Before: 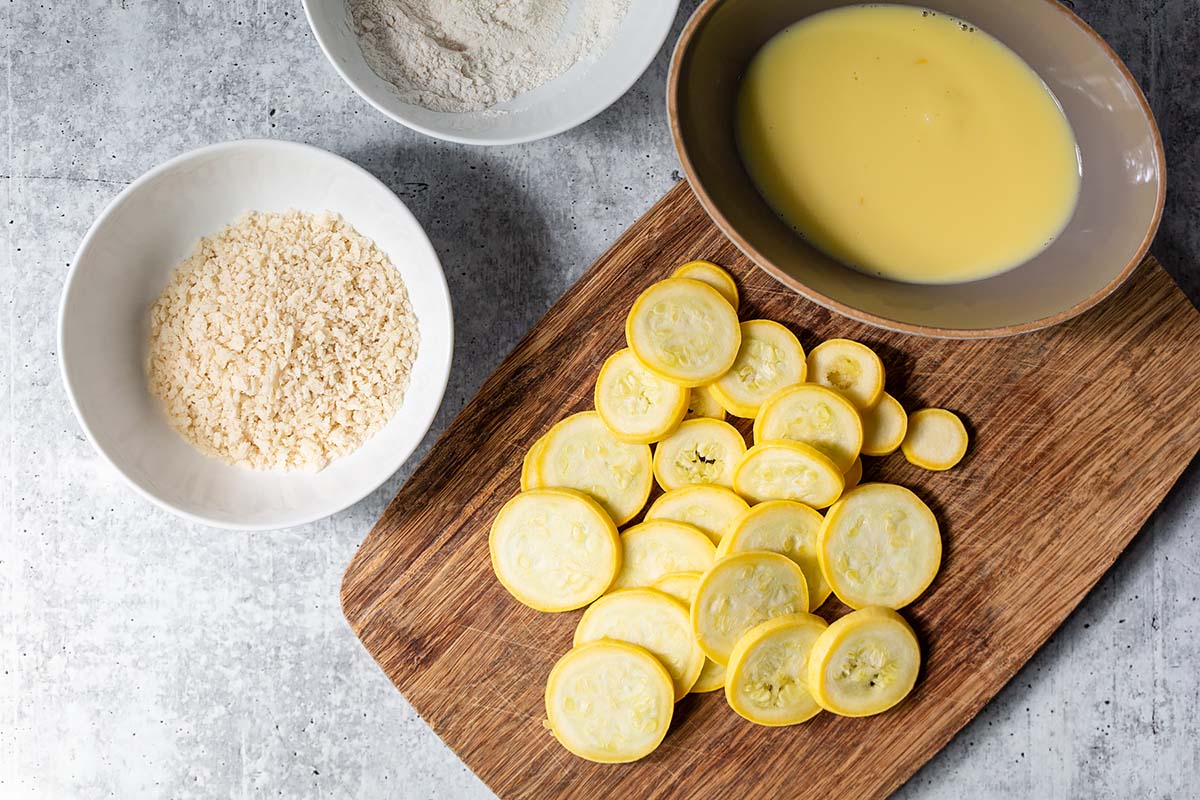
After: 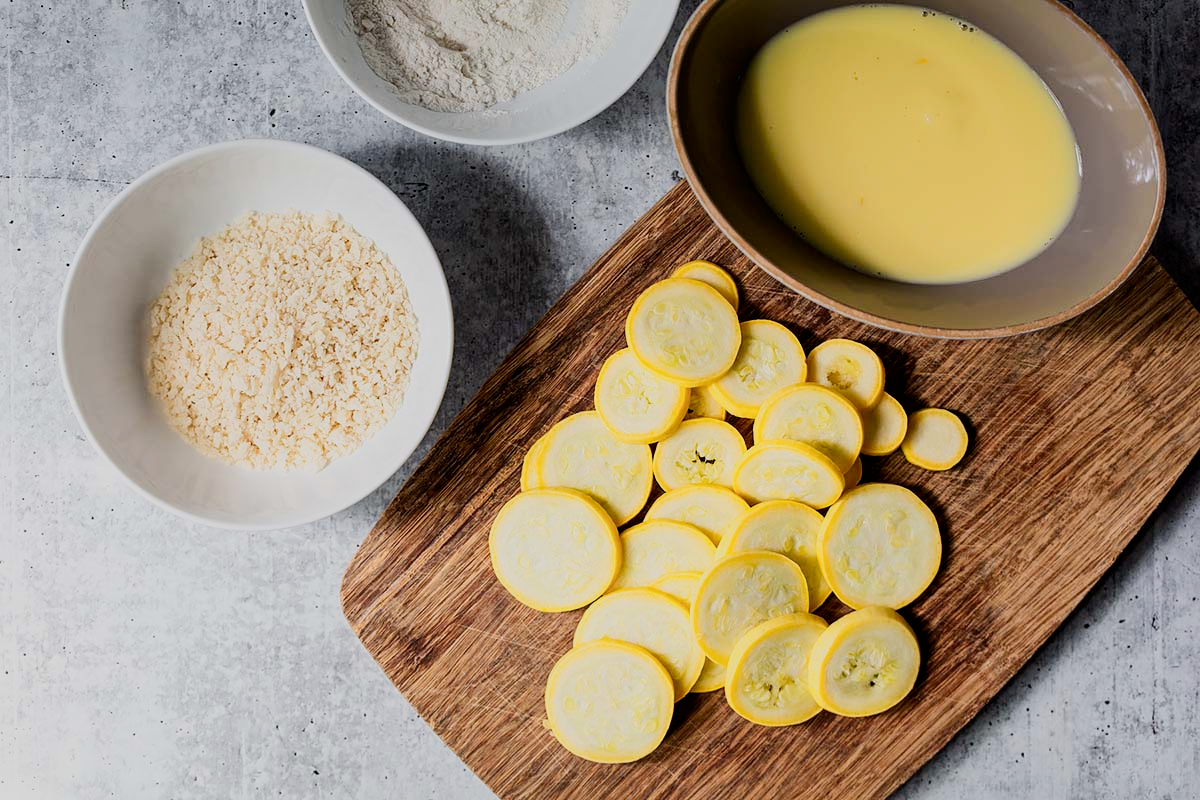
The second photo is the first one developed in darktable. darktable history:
color zones: curves: ch0 [(0, 0.558) (0.143, 0.559) (0.286, 0.529) (0.429, 0.505) (0.571, 0.5) (0.714, 0.5) (0.857, 0.5) (1, 0.558)]; ch1 [(0, 0.469) (0.01, 0.469) (0.12, 0.446) (0.248, 0.469) (0.5, 0.5) (0.748, 0.5) (0.99, 0.469) (1, 0.469)]
contrast brightness saturation: contrast 0.134, brightness -0.065, saturation 0.154
filmic rgb: black relative exposure -7.65 EV, white relative exposure 4.56 EV, threshold 3.05 EV, hardness 3.61, enable highlight reconstruction true
